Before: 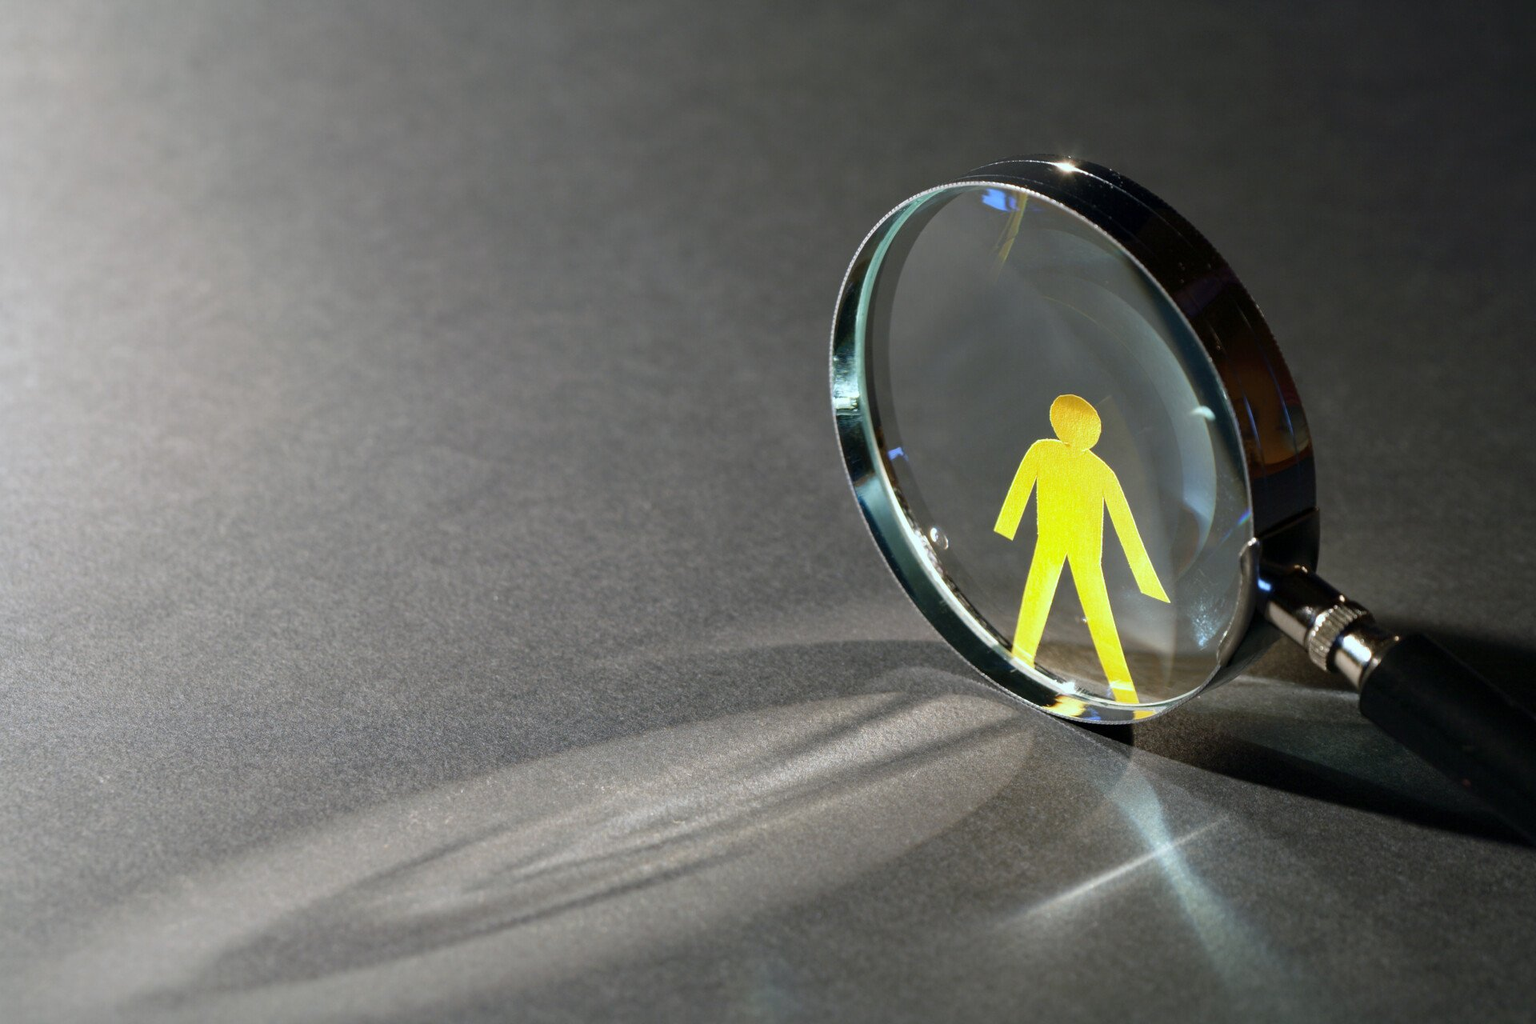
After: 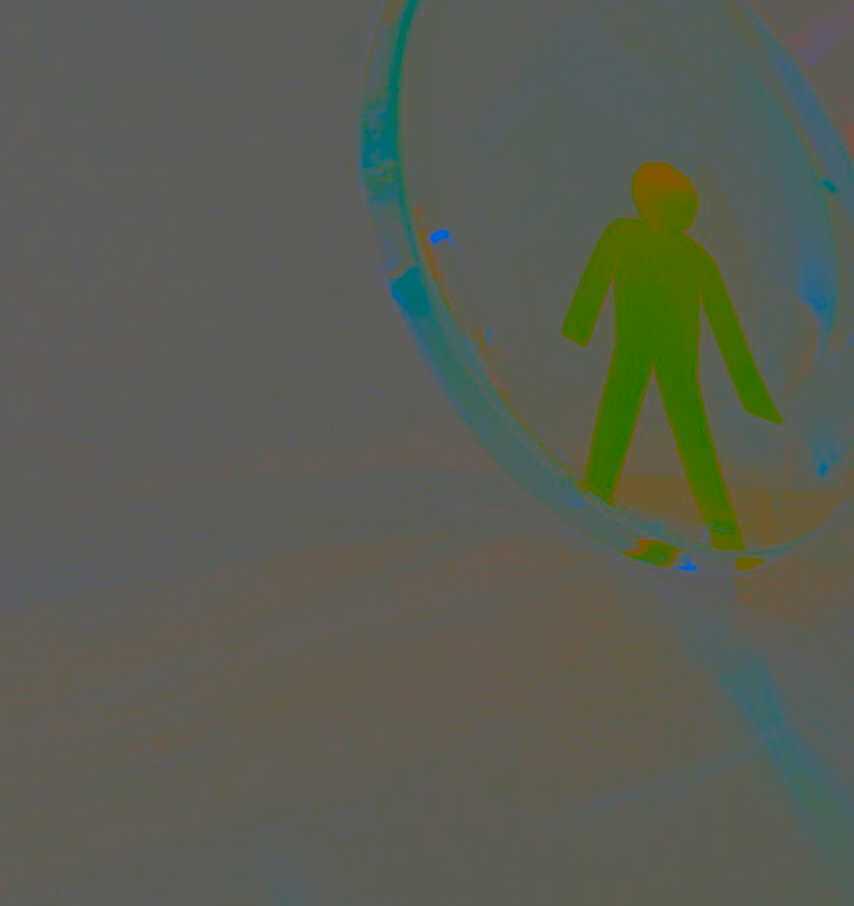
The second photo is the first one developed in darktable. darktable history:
crop: left 35.417%, top 25.786%, right 20.082%, bottom 3.364%
contrast brightness saturation: contrast -0.987, brightness -0.167, saturation 0.755
exposure: exposure 0.083 EV, compensate exposure bias true, compensate highlight preservation false
